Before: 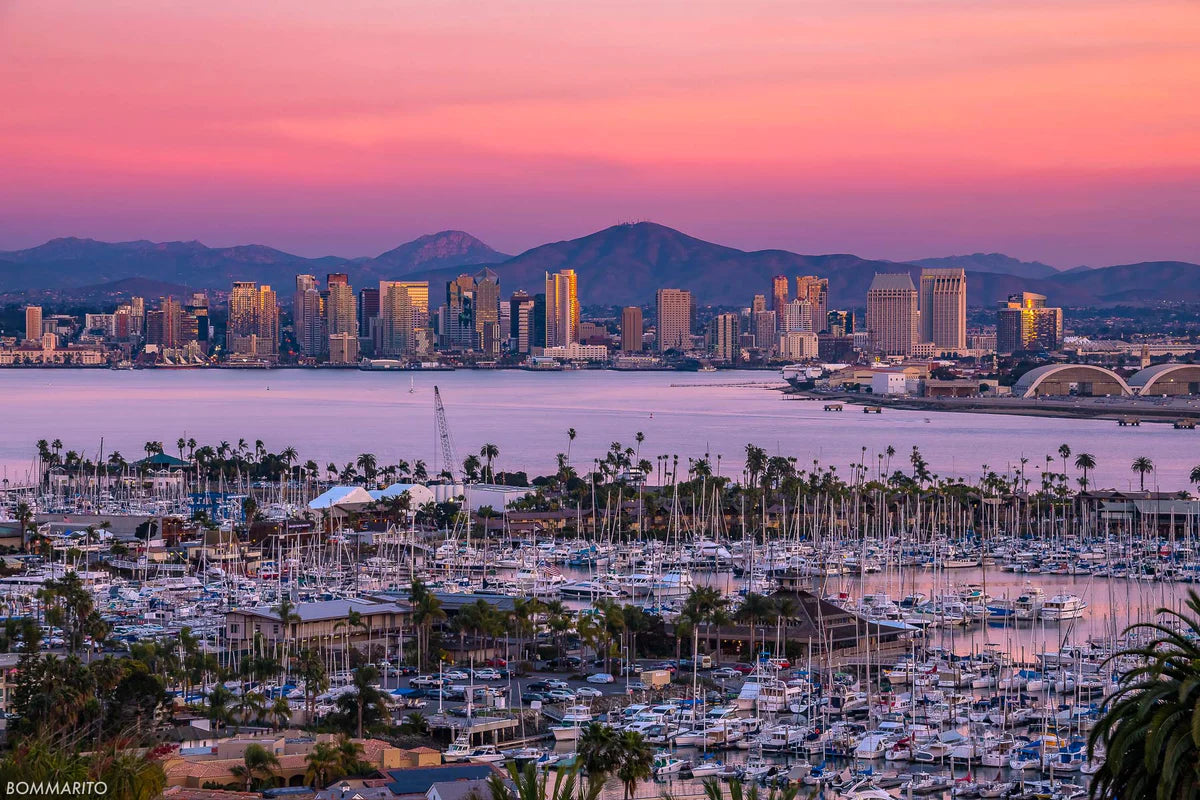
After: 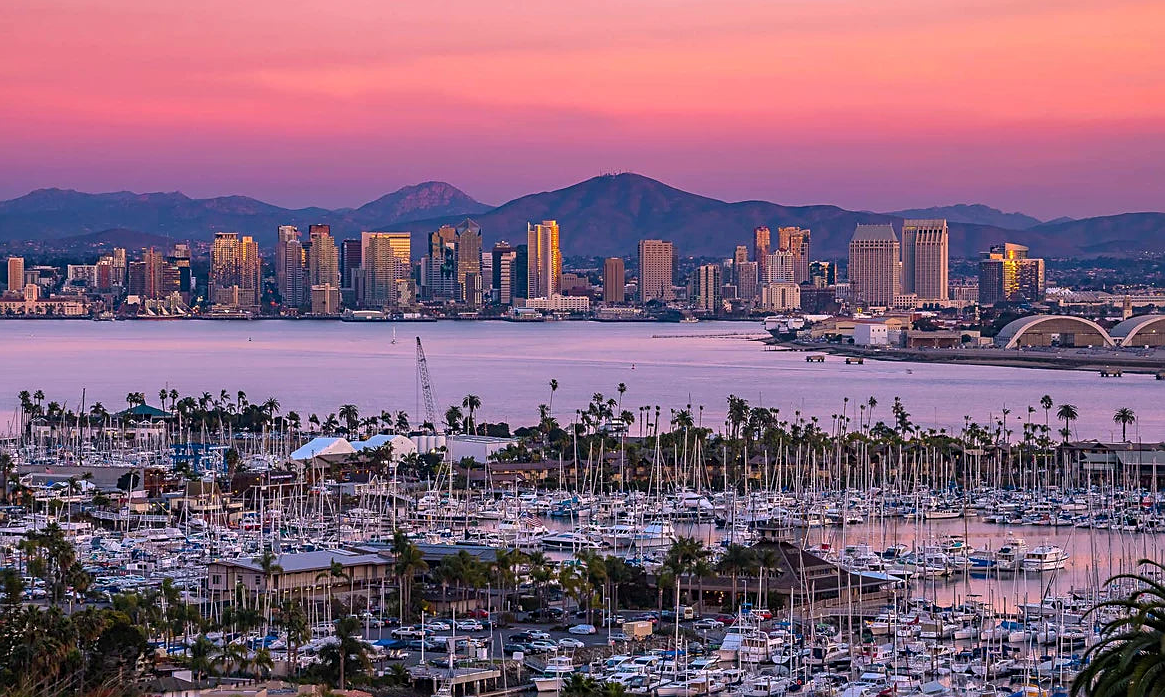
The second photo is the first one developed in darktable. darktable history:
sharpen: on, module defaults
crop: left 1.507%, top 6.147%, right 1.379%, bottom 6.637%
